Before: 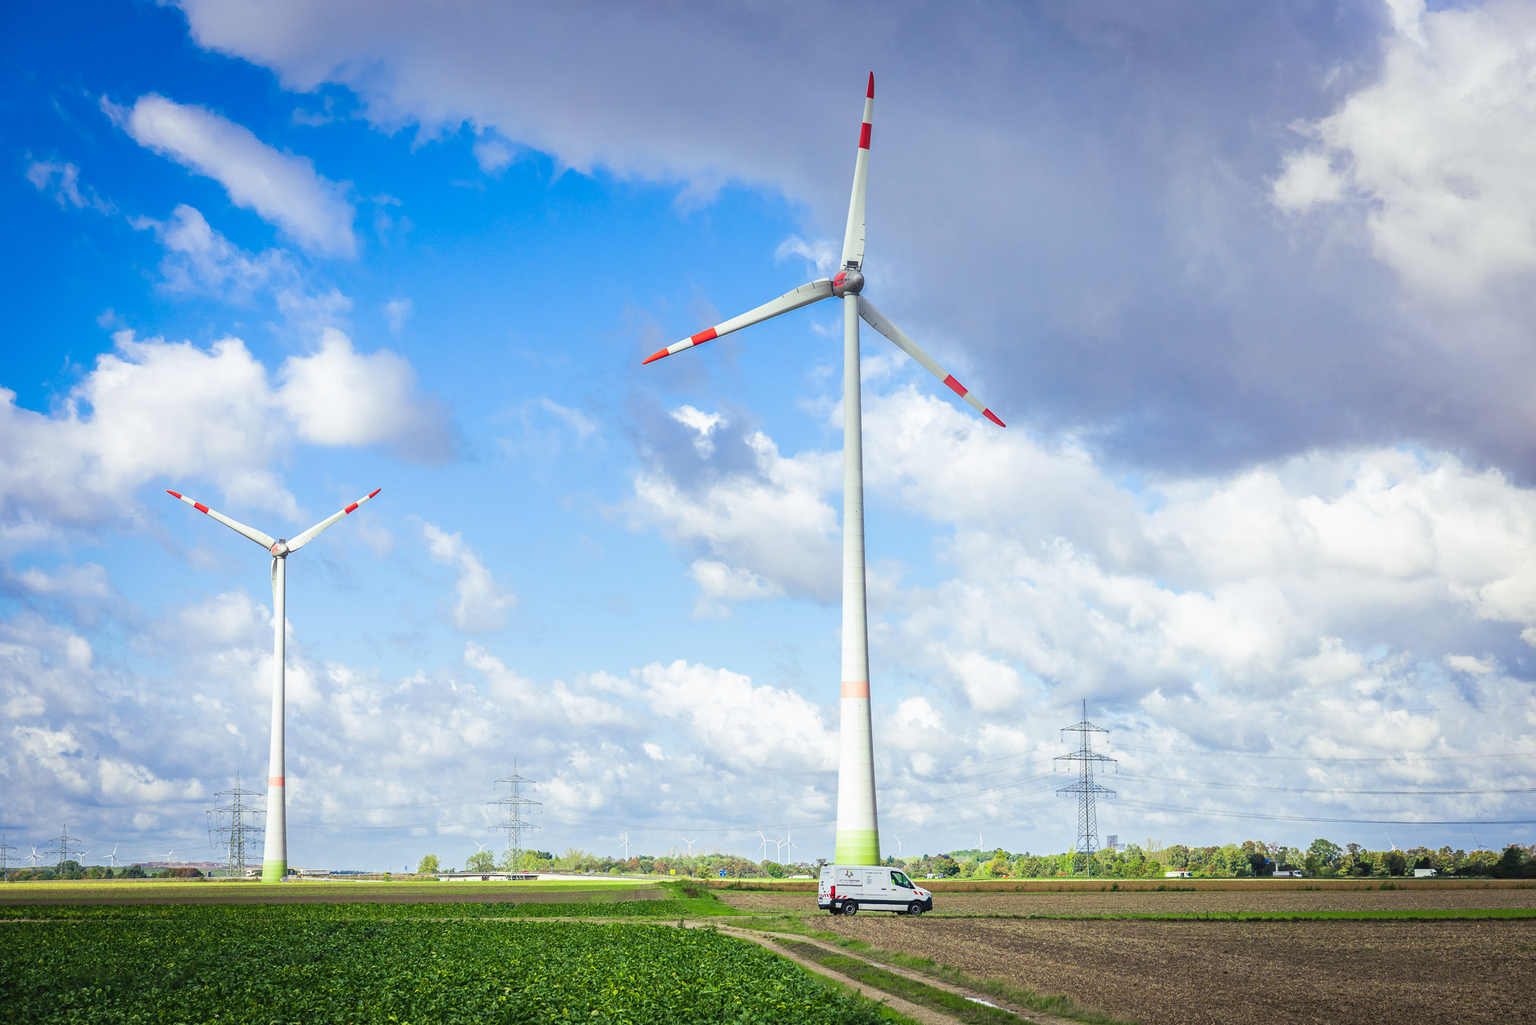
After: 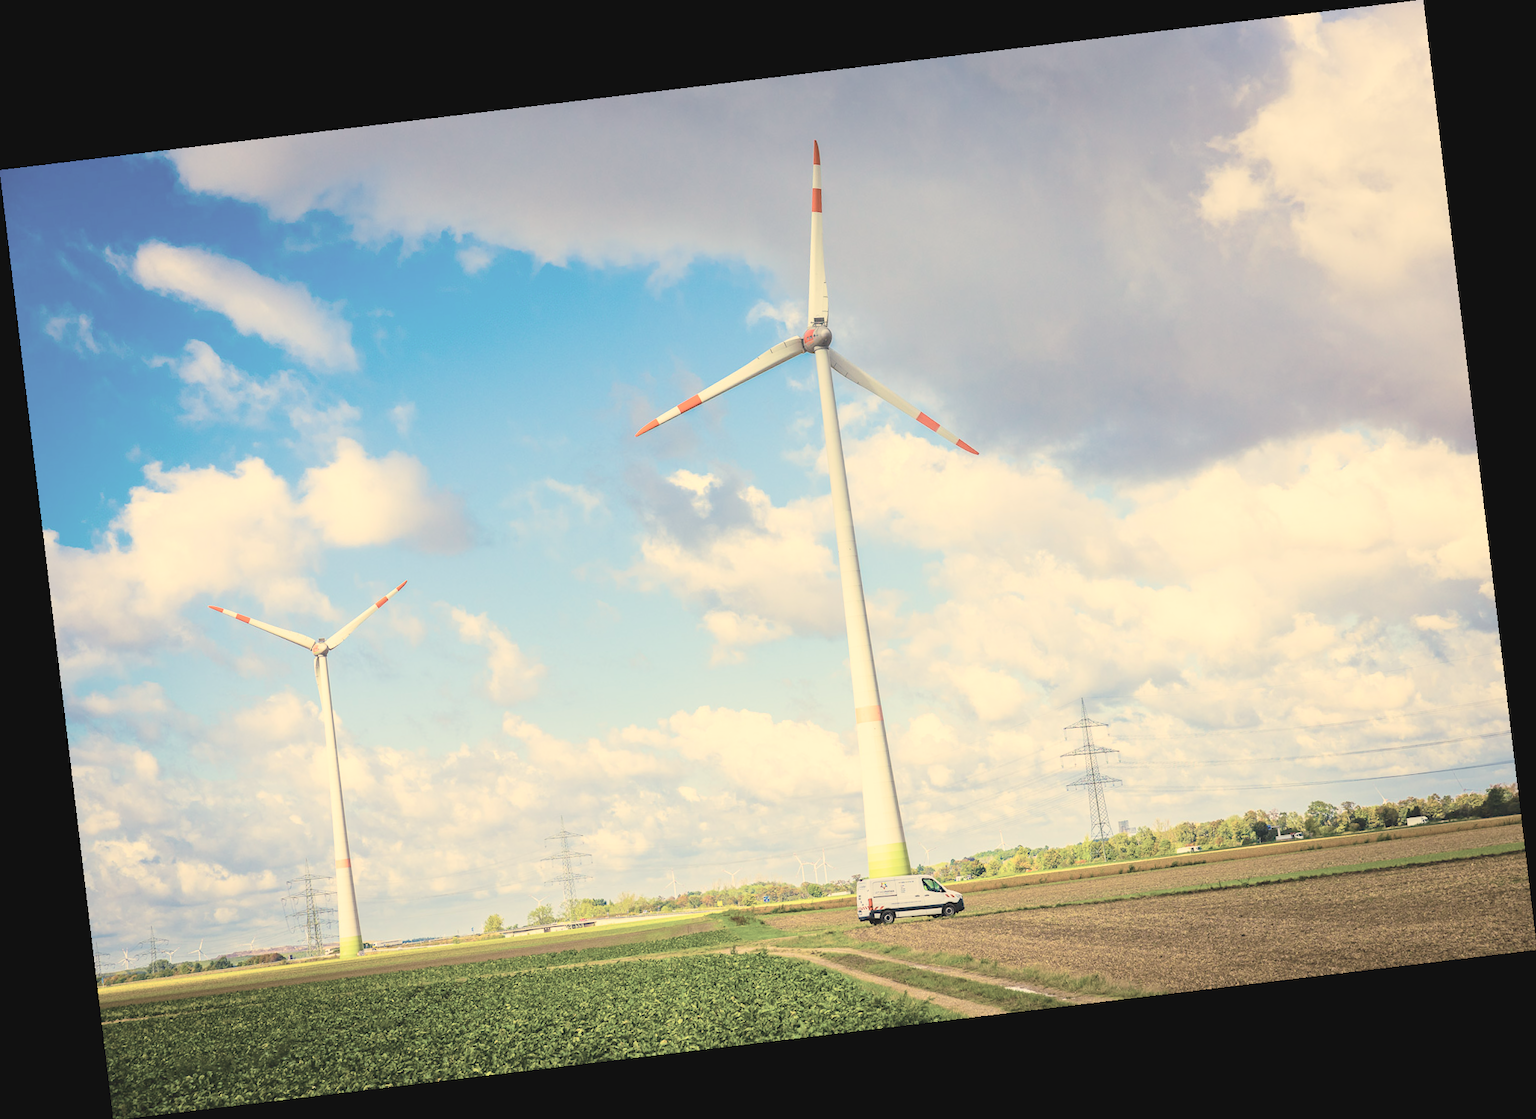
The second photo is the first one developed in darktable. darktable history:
white balance: red 1.138, green 0.996, blue 0.812
exposure: black level correction -0.002, exposure 1.115 EV, compensate highlight preservation false
global tonemap: drago (0.7, 100)
color balance rgb: linear chroma grading › global chroma 25%, perceptual saturation grading › global saturation 45%, perceptual saturation grading › highlights -50%, perceptual saturation grading › shadows 30%, perceptual brilliance grading › global brilliance 18%, global vibrance 40%
tone equalizer: -8 EV -0.417 EV, -7 EV -0.389 EV, -6 EV -0.333 EV, -5 EV -0.222 EV, -3 EV 0.222 EV, -2 EV 0.333 EV, -1 EV 0.389 EV, +0 EV 0.417 EV, edges refinement/feathering 500, mask exposure compensation -1.57 EV, preserve details no
contrast brightness saturation: contrast 0.03, brightness -0.04
rotate and perspective: rotation -6.83°, automatic cropping off
color correction: saturation 0.3
